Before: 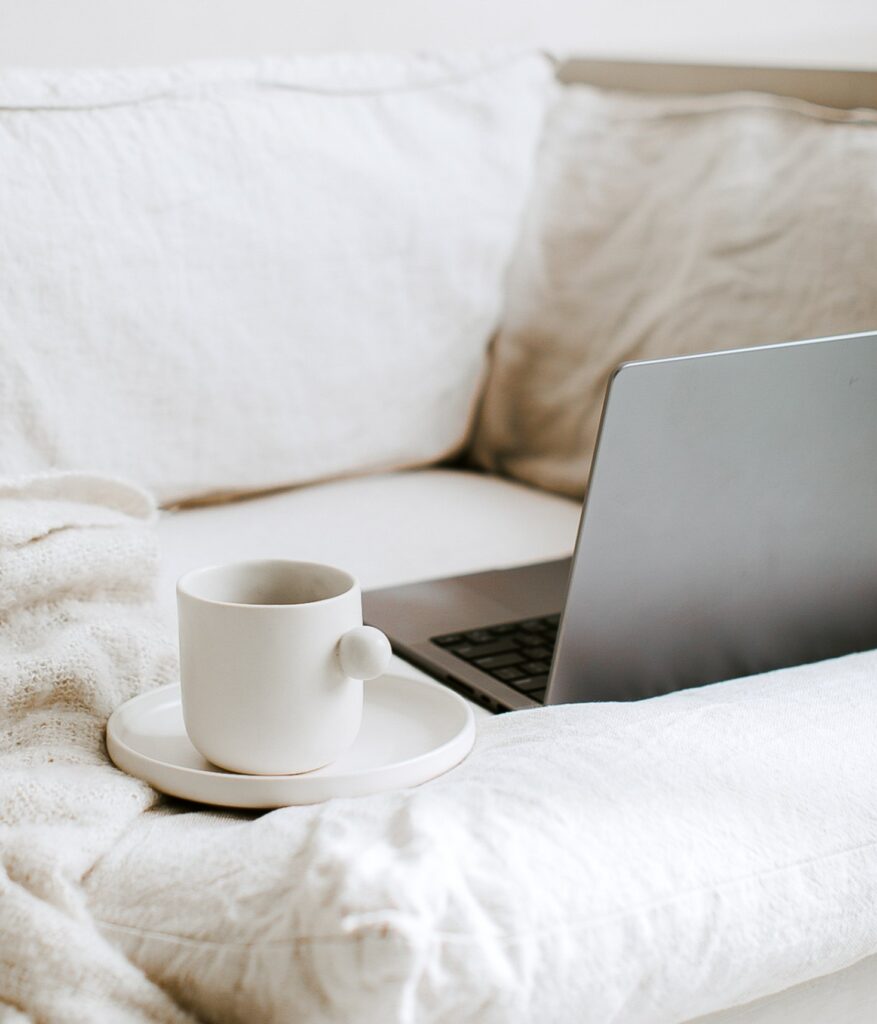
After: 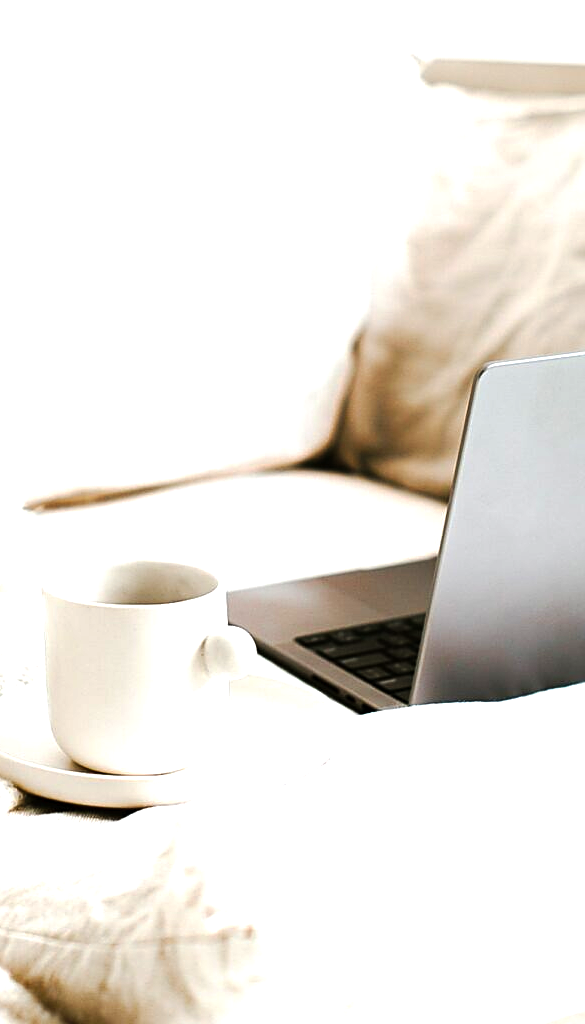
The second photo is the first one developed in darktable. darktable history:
crop and rotate: left 15.446%, right 17.836%
exposure: exposure 0.935 EV, compensate highlight preservation false
rotate and perspective: crop left 0, crop top 0
sharpen: on, module defaults
tone curve: curves: ch0 [(0, 0) (0.003, 0.008) (0.011, 0.011) (0.025, 0.014) (0.044, 0.021) (0.069, 0.029) (0.1, 0.042) (0.136, 0.06) (0.177, 0.09) (0.224, 0.126) (0.277, 0.177) (0.335, 0.243) (0.399, 0.31) (0.468, 0.388) (0.543, 0.484) (0.623, 0.585) (0.709, 0.683) (0.801, 0.775) (0.898, 0.873) (1, 1)], preserve colors none
